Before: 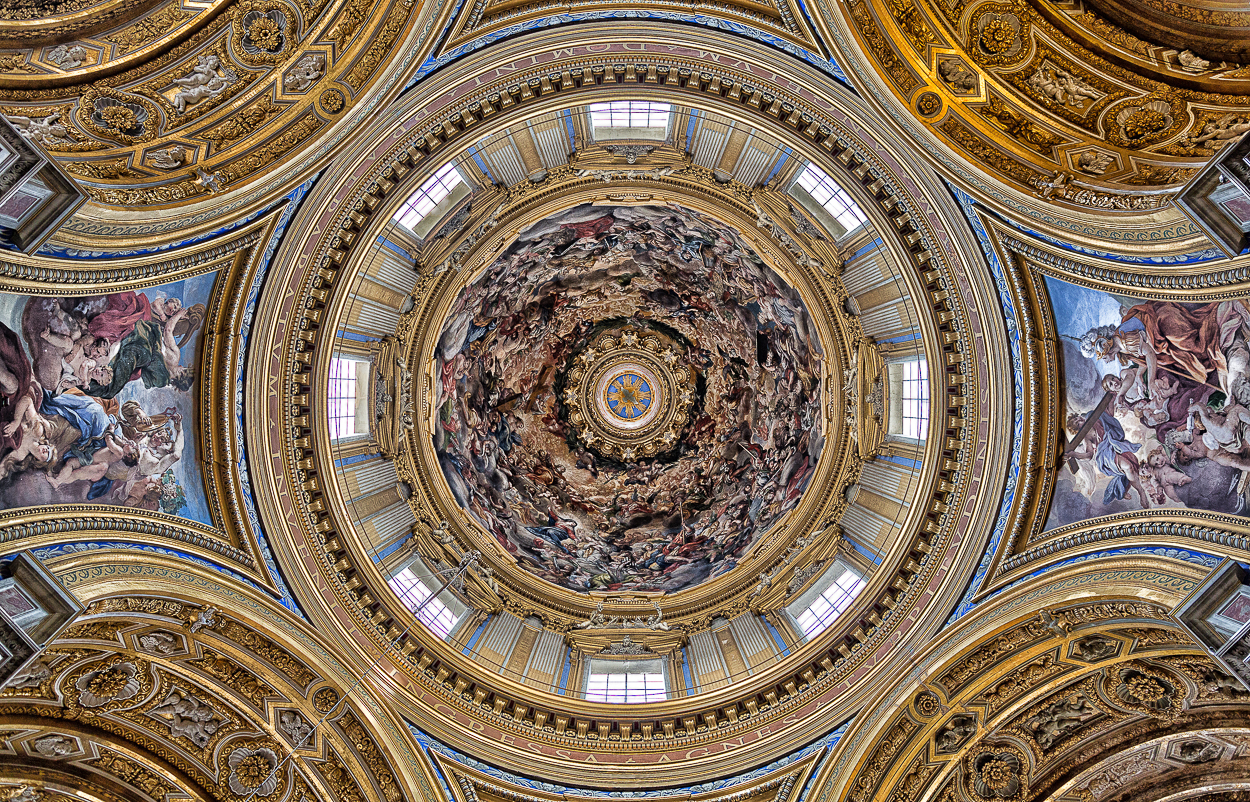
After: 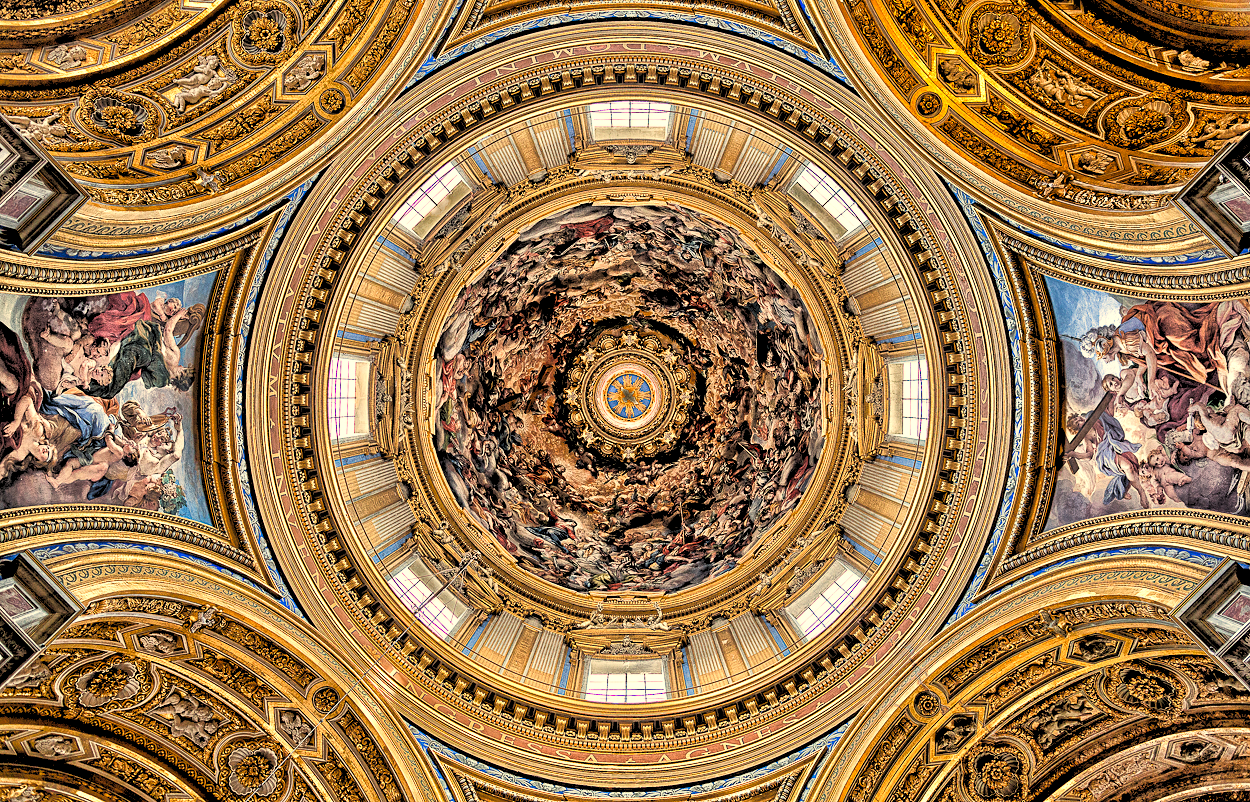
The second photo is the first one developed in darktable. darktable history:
rgb levels: preserve colors sum RGB, levels [[0.038, 0.433, 0.934], [0, 0.5, 1], [0, 0.5, 1]]
color balance rgb: shadows fall-off 101%, linear chroma grading › mid-tones 7.63%, perceptual saturation grading › mid-tones 11.68%, mask middle-gray fulcrum 22.45%, global vibrance 10.11%, saturation formula JzAzBz (2021)
white balance: red 1.123, blue 0.83
tone equalizer: -8 EV -0.75 EV, -7 EV -0.7 EV, -6 EV -0.6 EV, -5 EV -0.4 EV, -3 EV 0.4 EV, -2 EV 0.6 EV, -1 EV 0.7 EV, +0 EV 0.75 EV, edges refinement/feathering 500, mask exposure compensation -1.57 EV, preserve details no
